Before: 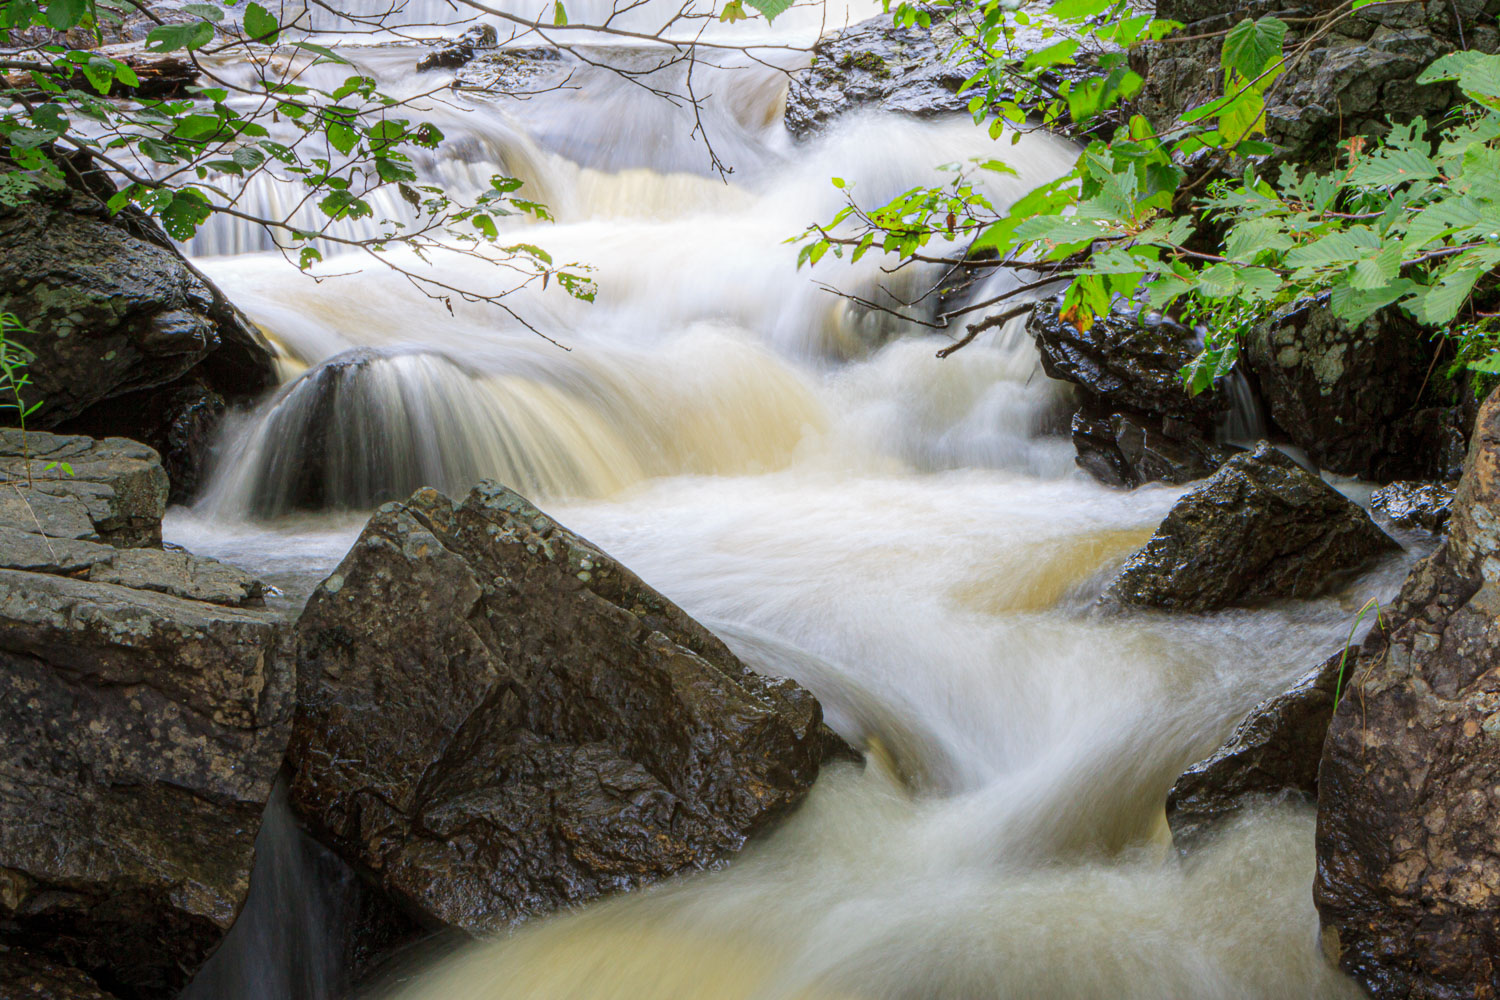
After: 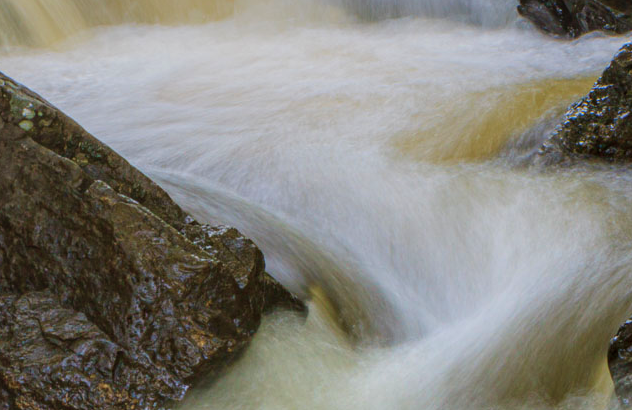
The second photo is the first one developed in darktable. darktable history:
white balance: red 1, blue 1
contrast brightness saturation: contrast -0.11
crop: left 37.221%, top 45.169%, right 20.63%, bottom 13.777%
graduated density: on, module defaults
velvia: on, module defaults
local contrast: detail 130%
